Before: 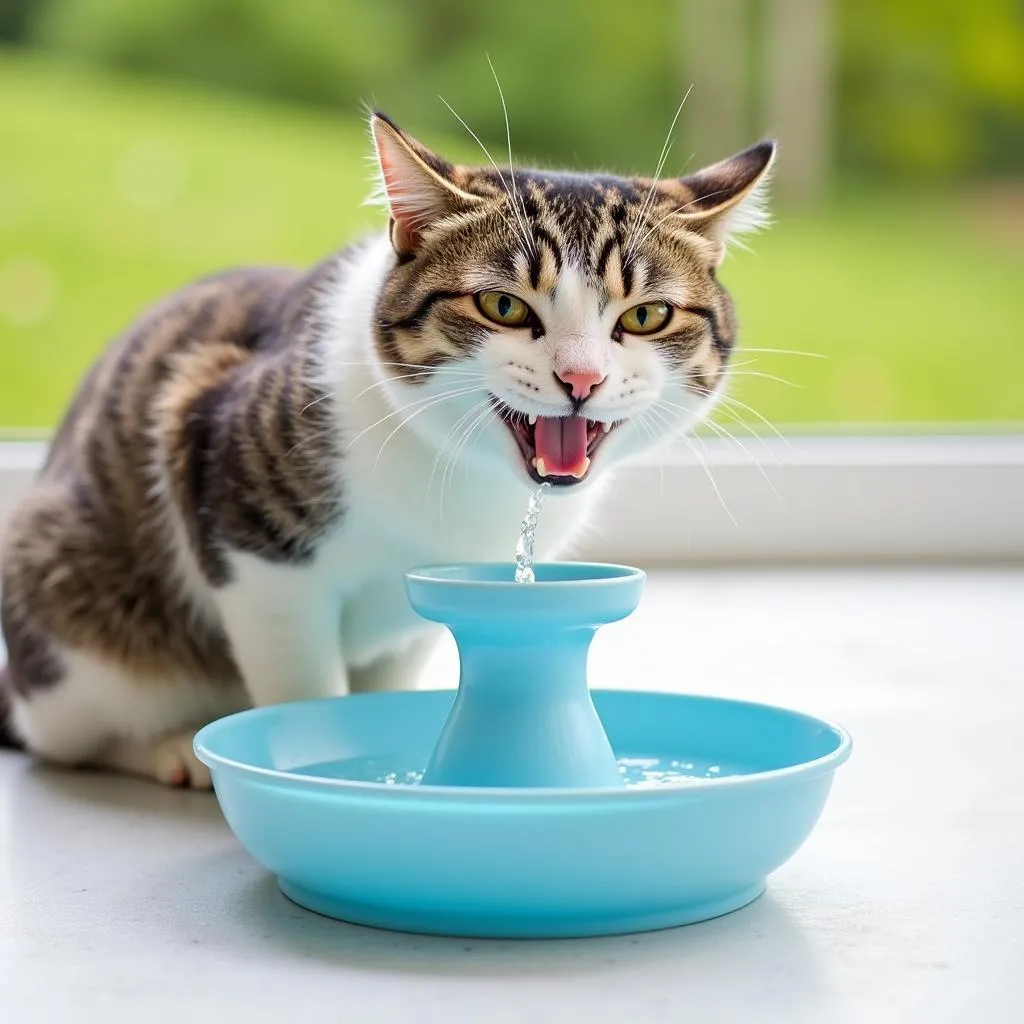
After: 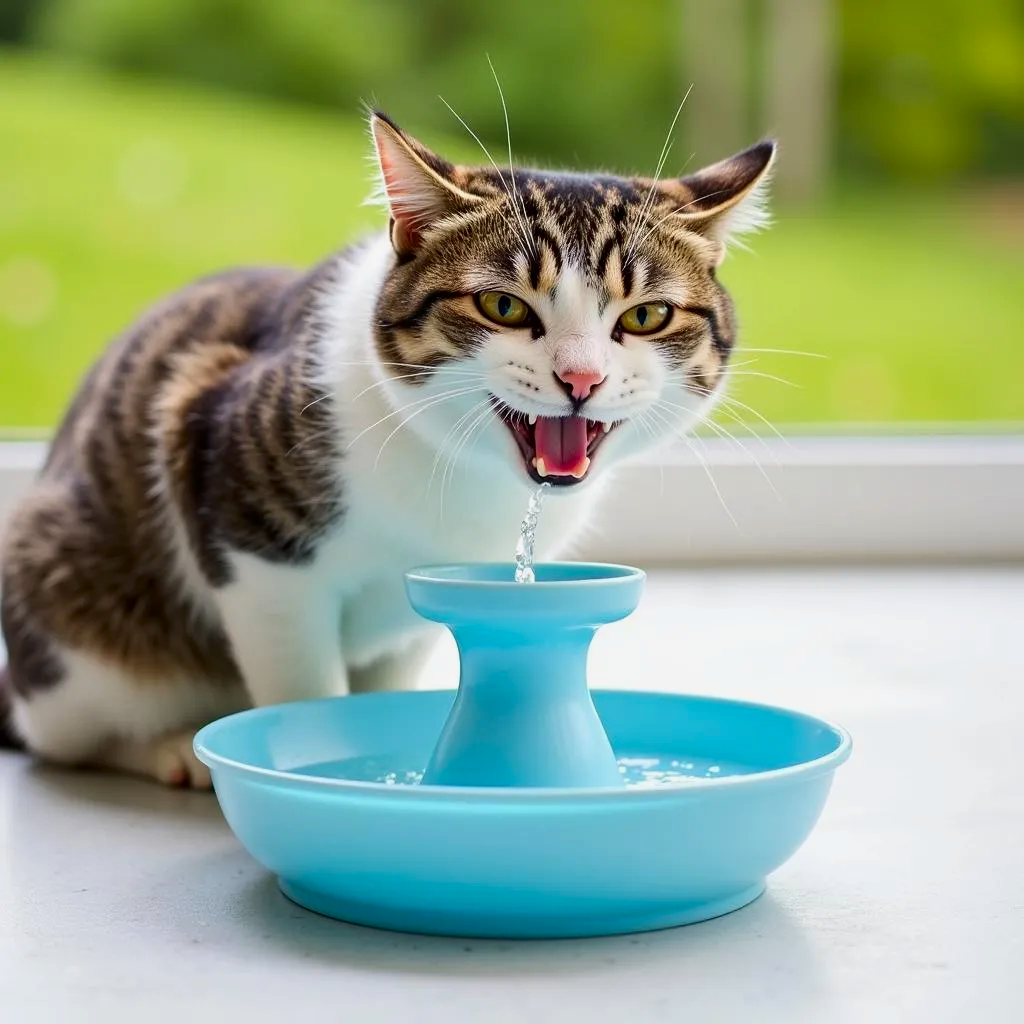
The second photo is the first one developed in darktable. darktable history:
contrast brightness saturation: contrast 0.131, brightness -0.052, saturation 0.155
exposure: exposure -0.152 EV, compensate highlight preservation false
tone equalizer: on, module defaults
